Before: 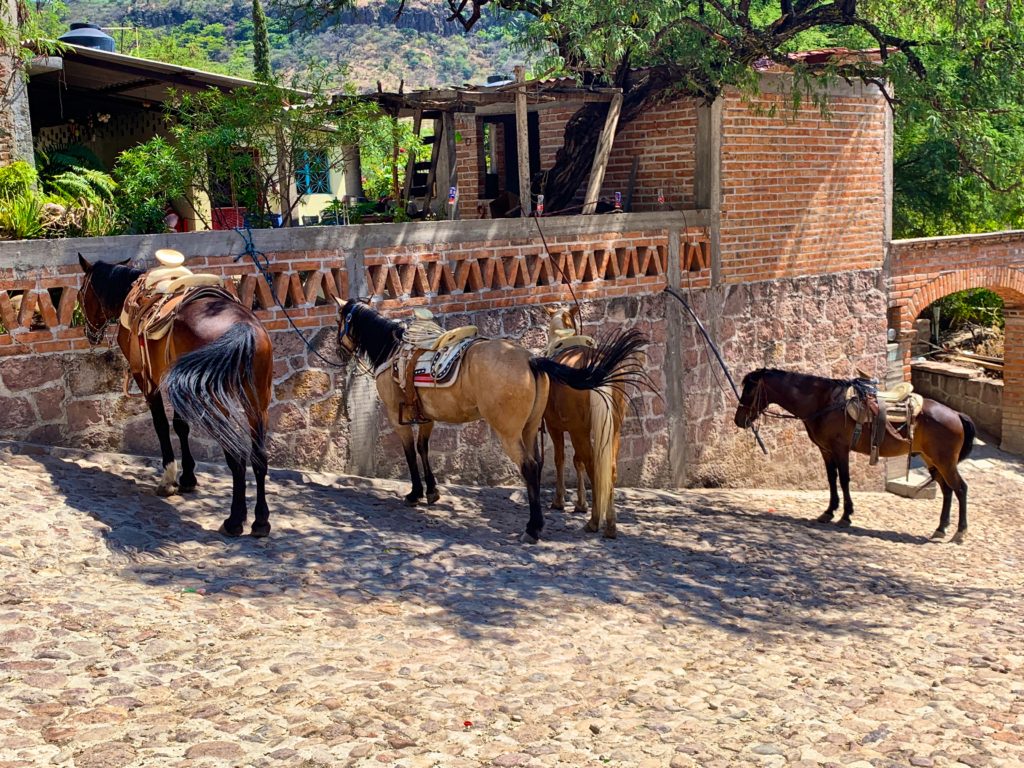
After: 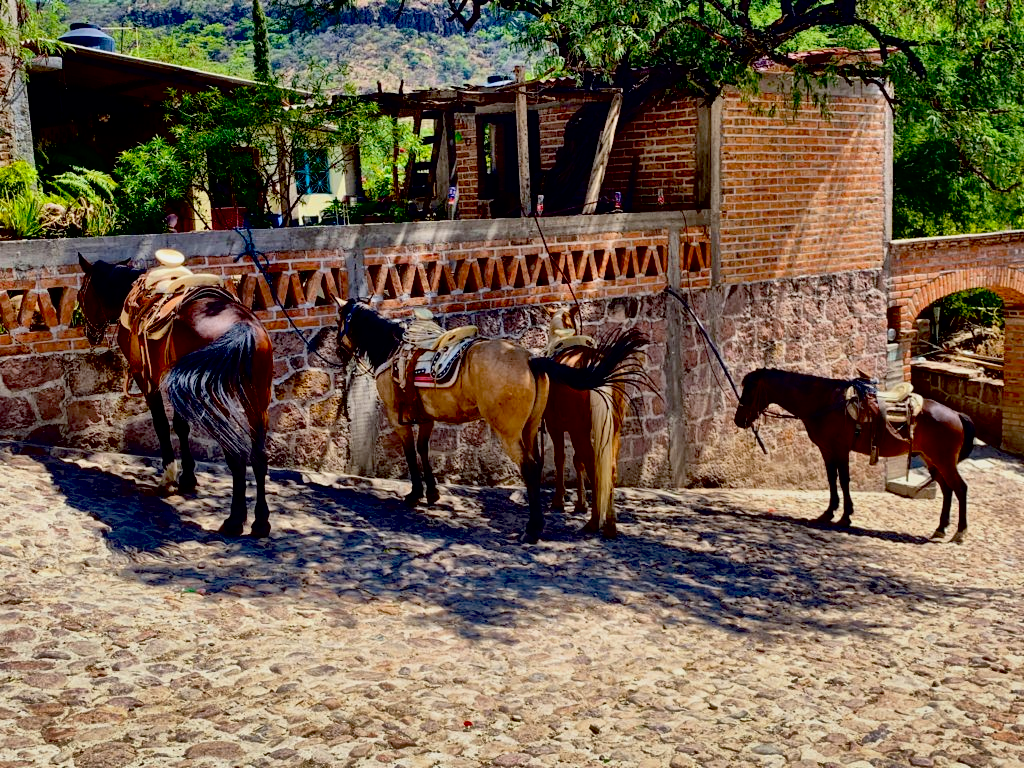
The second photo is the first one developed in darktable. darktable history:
exposure: black level correction 0.046, exposure -0.228 EV, compensate highlight preservation false
shadows and highlights: radius 108.52, shadows 44.07, highlights -67.8, low approximation 0.01, soften with gaussian
